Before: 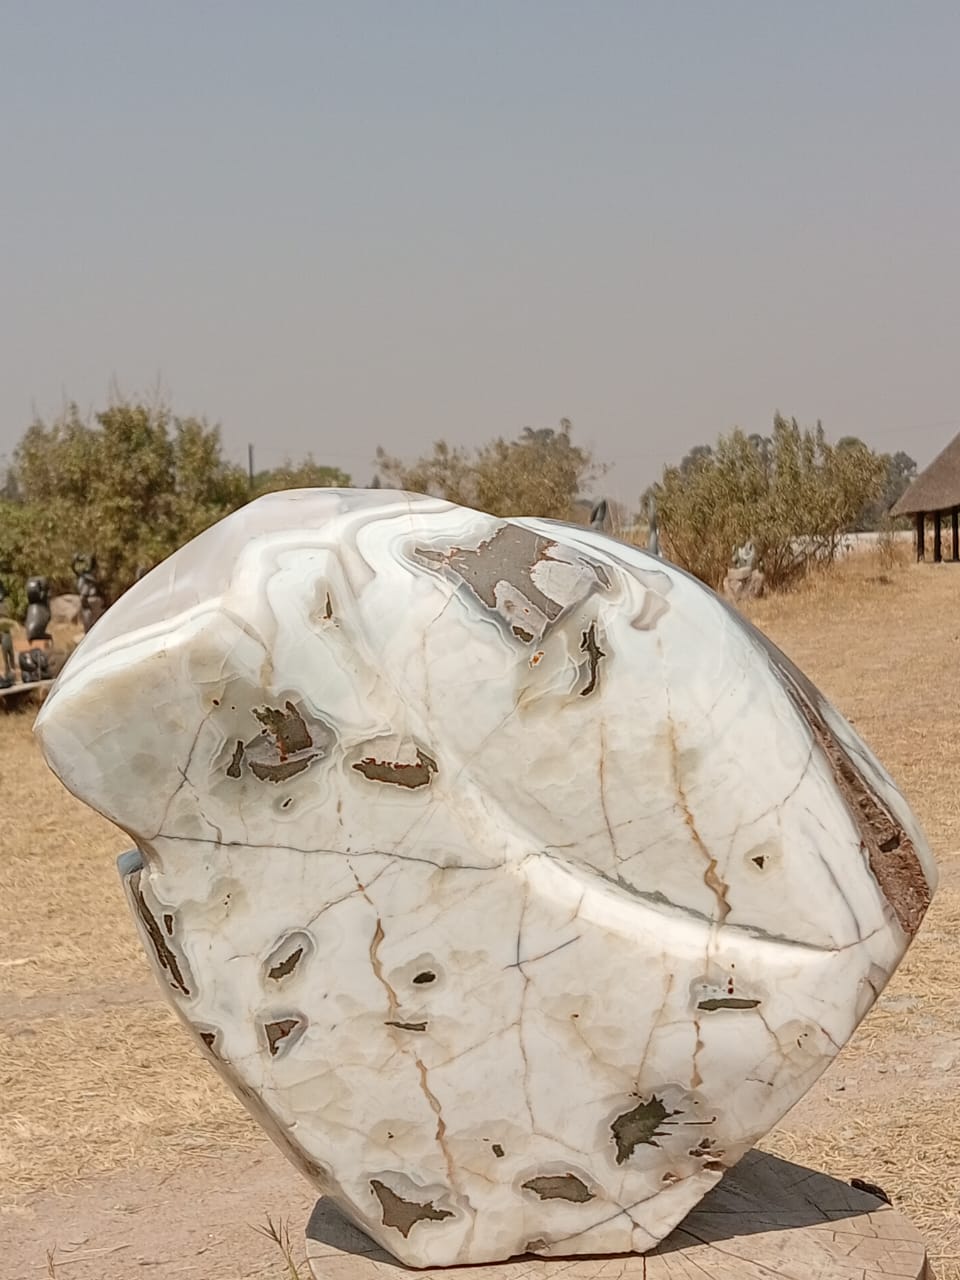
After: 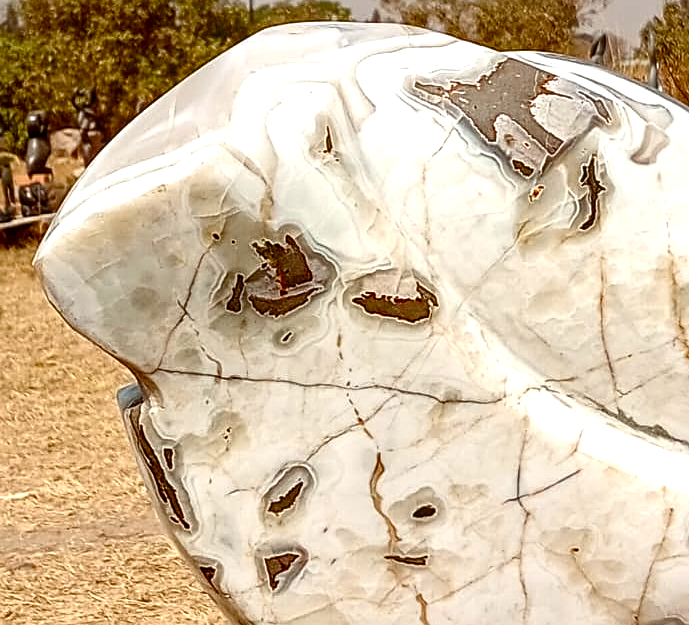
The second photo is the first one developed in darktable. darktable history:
local contrast: on, module defaults
exposure: black level correction 0.003, exposure 0.388 EV, compensate highlight preservation false
crop: top 36.411%, right 28.169%, bottom 14.728%
sharpen: amount 0.489
color balance rgb: shadows lift › chroma 4.515%, shadows lift › hue 27.77°, perceptual saturation grading › global saturation 27.271%, perceptual saturation grading › highlights -28.403%, perceptual saturation grading › mid-tones 15.634%, perceptual saturation grading › shadows 33.633%, global vibrance 11.297%
levels: levels [0, 0.476, 0.951]
contrast brightness saturation: contrast 0.127, brightness -0.237, saturation 0.139
